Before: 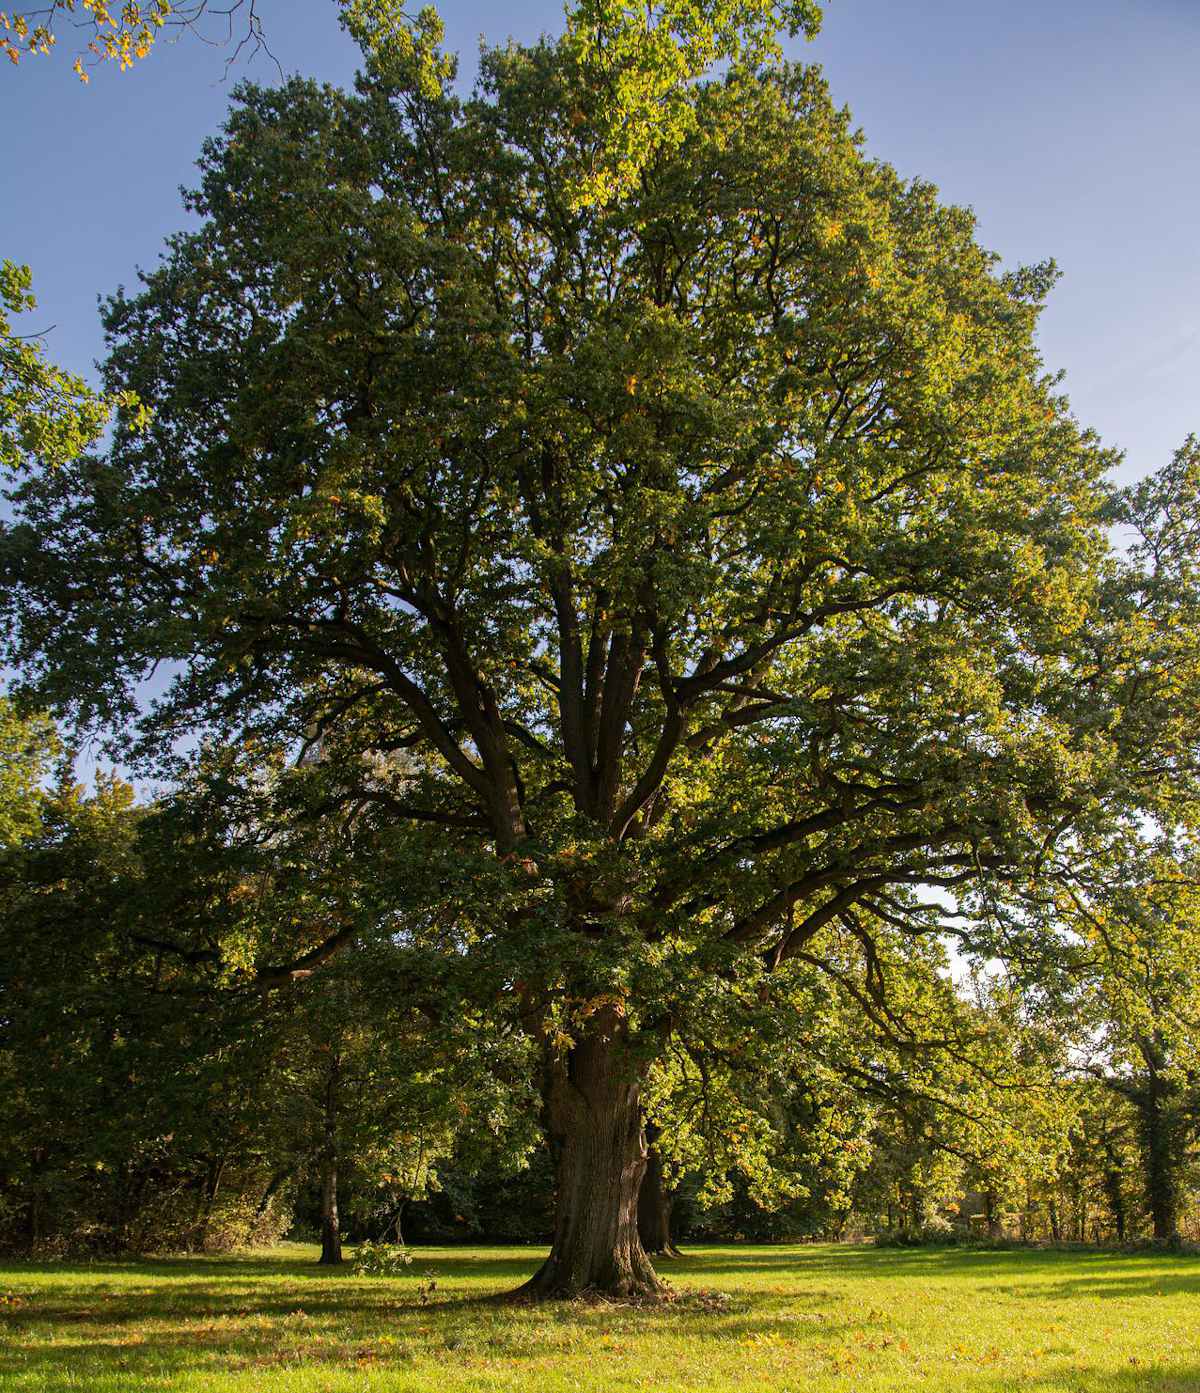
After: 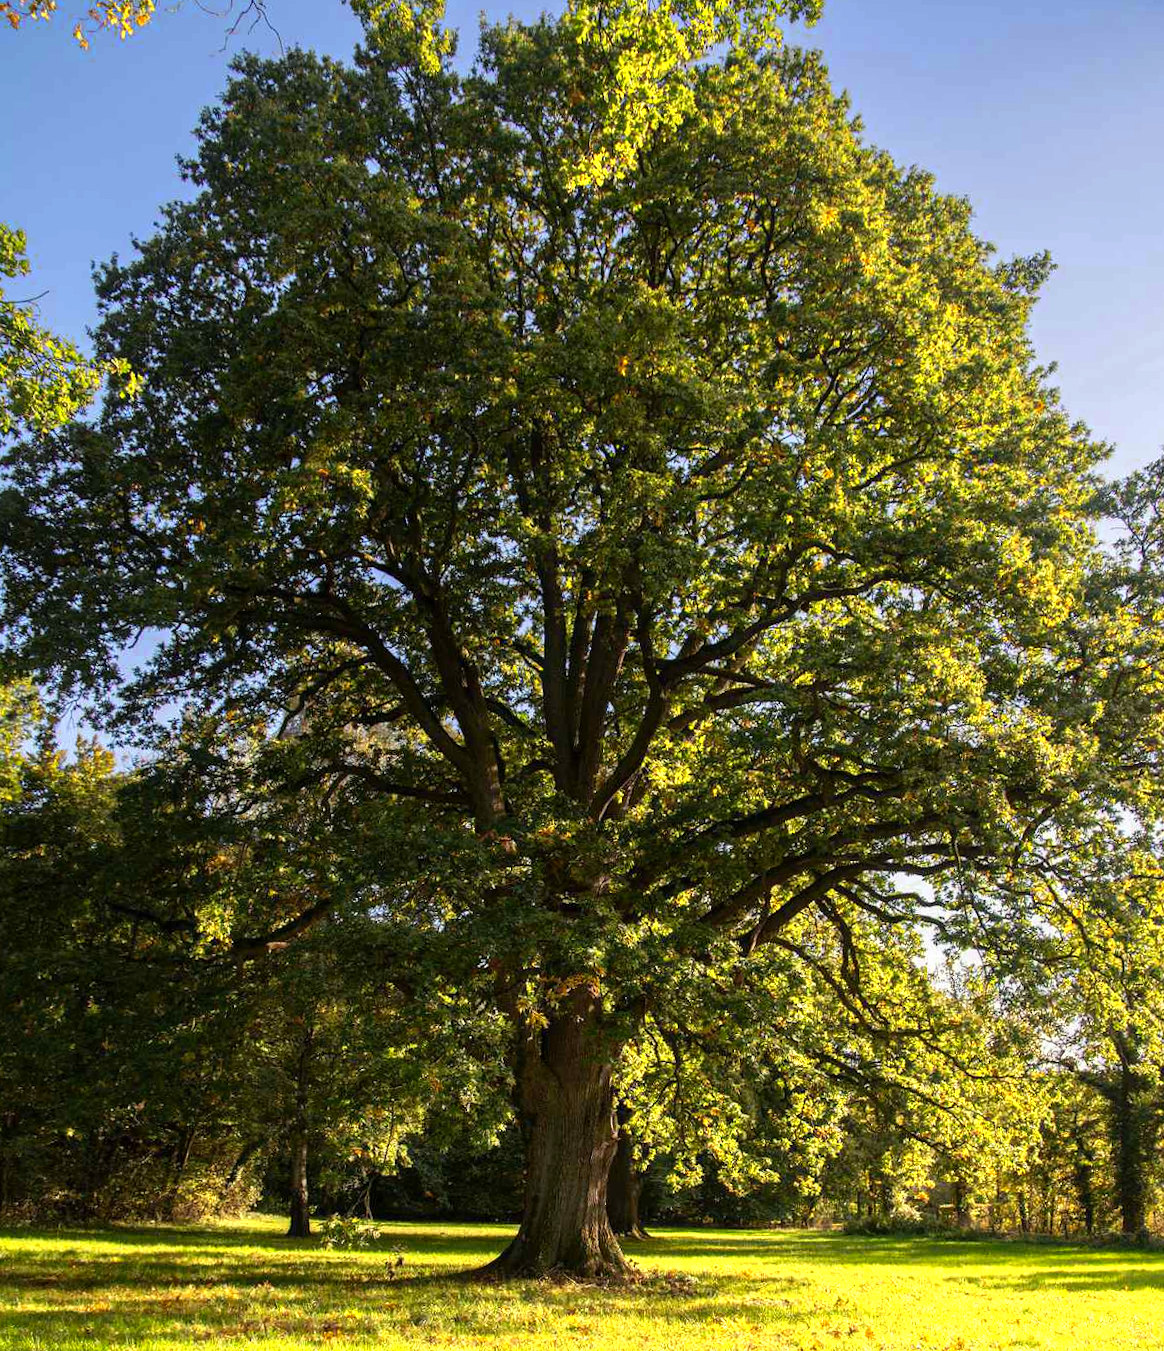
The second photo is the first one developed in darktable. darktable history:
color balance rgb: linear chroma grading › shadows -7.731%, linear chroma grading › global chroma 9.768%, perceptual saturation grading › global saturation 0.095%
crop and rotate: angle -1.53°
color zones: curves: ch0 [(0, 0.485) (0.178, 0.476) (0.261, 0.623) (0.411, 0.403) (0.708, 0.603) (0.934, 0.412)]; ch1 [(0.003, 0.485) (0.149, 0.496) (0.229, 0.584) (0.326, 0.551) (0.484, 0.262) (0.757, 0.643)]
